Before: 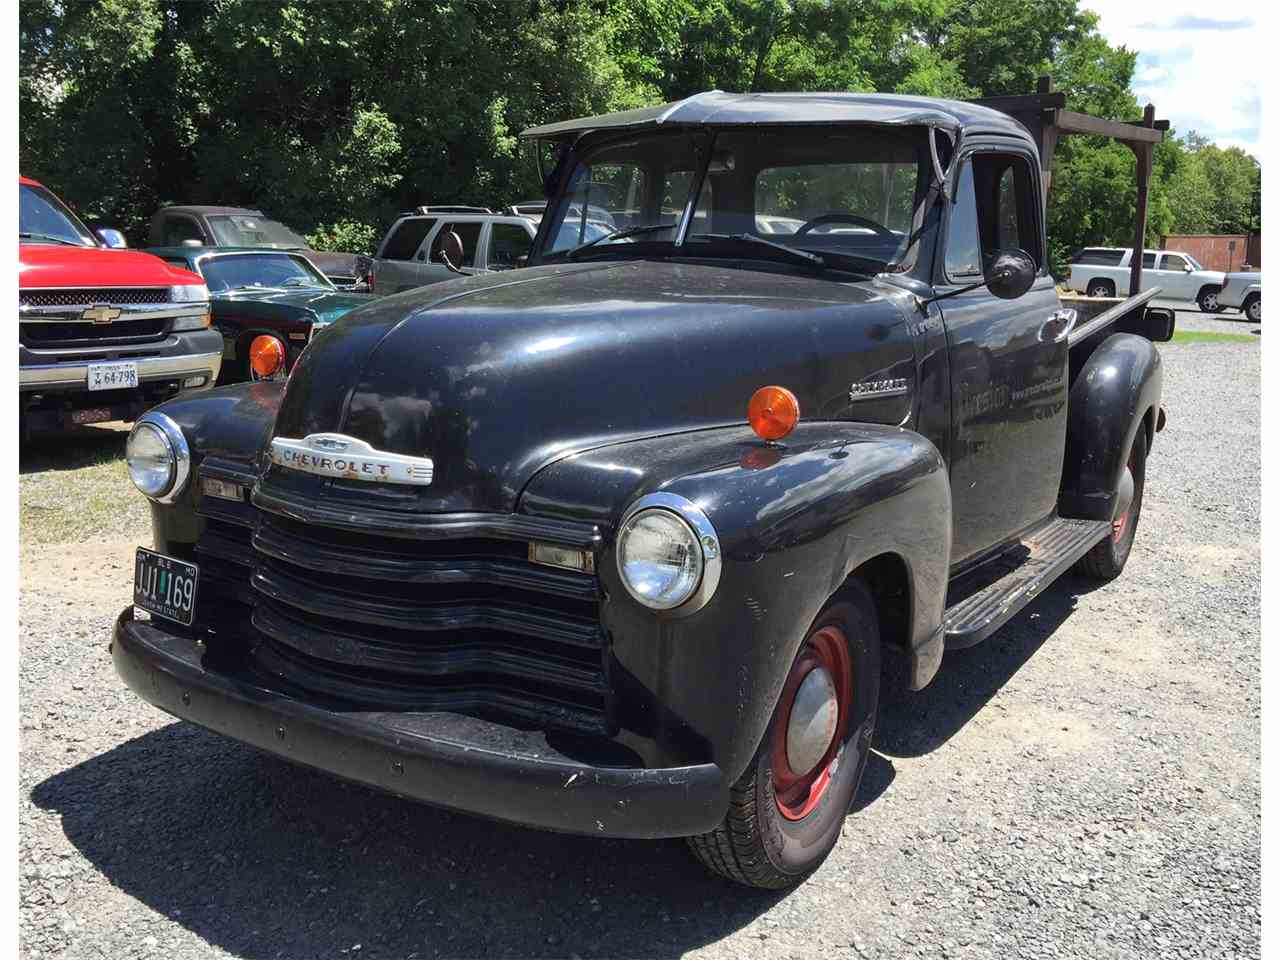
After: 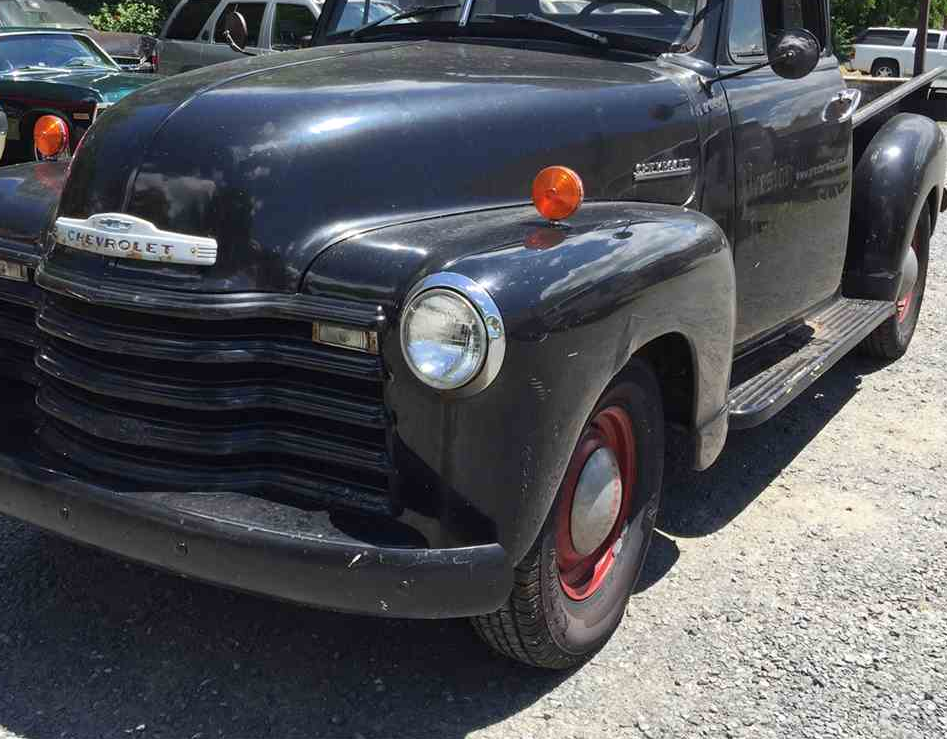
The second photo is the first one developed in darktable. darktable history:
crop: left 16.885%, top 22.936%, right 9.063%
